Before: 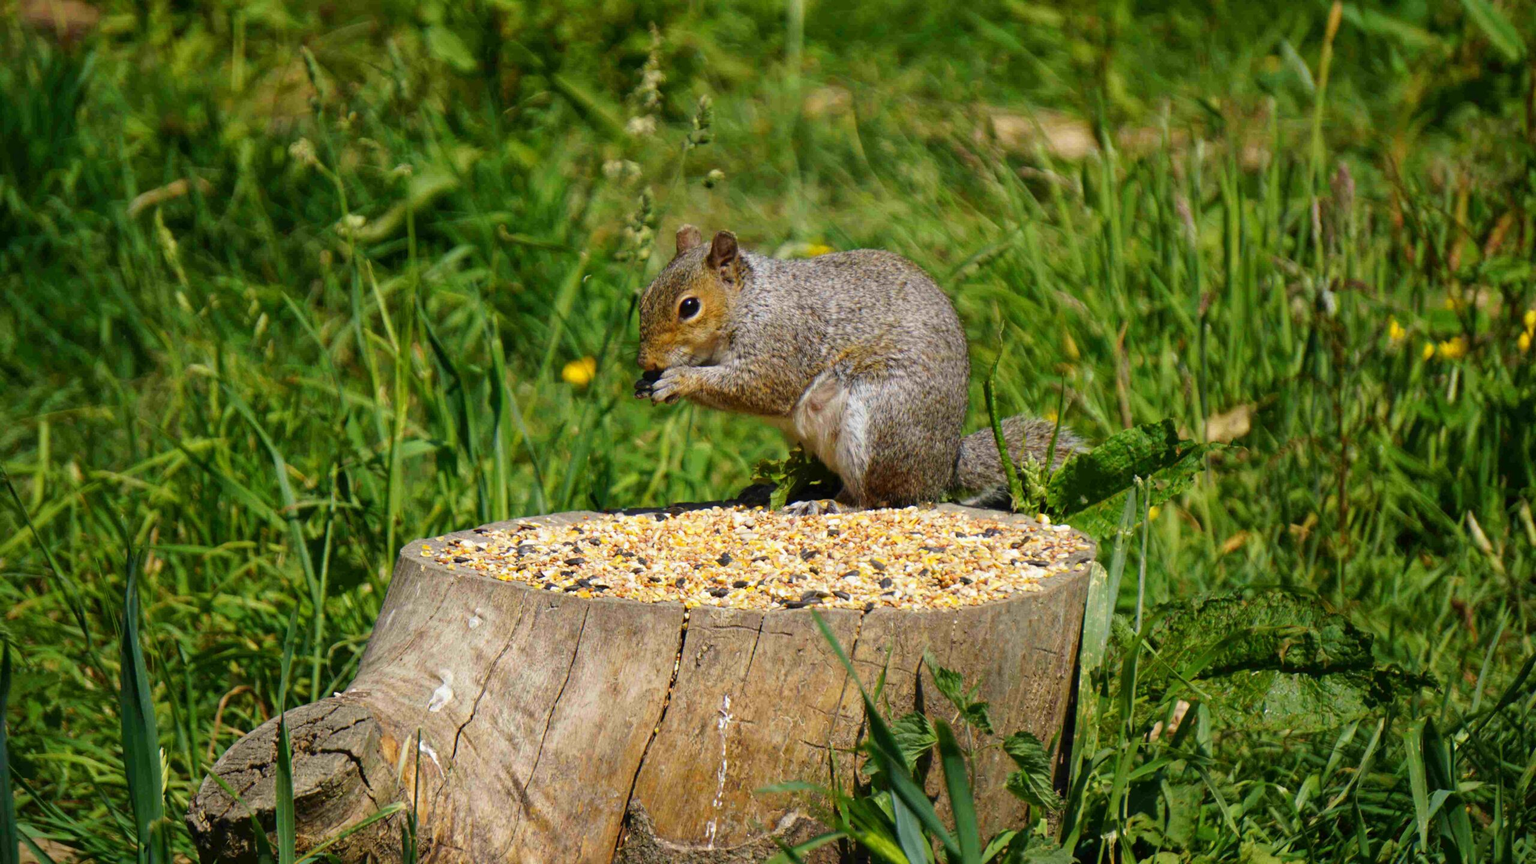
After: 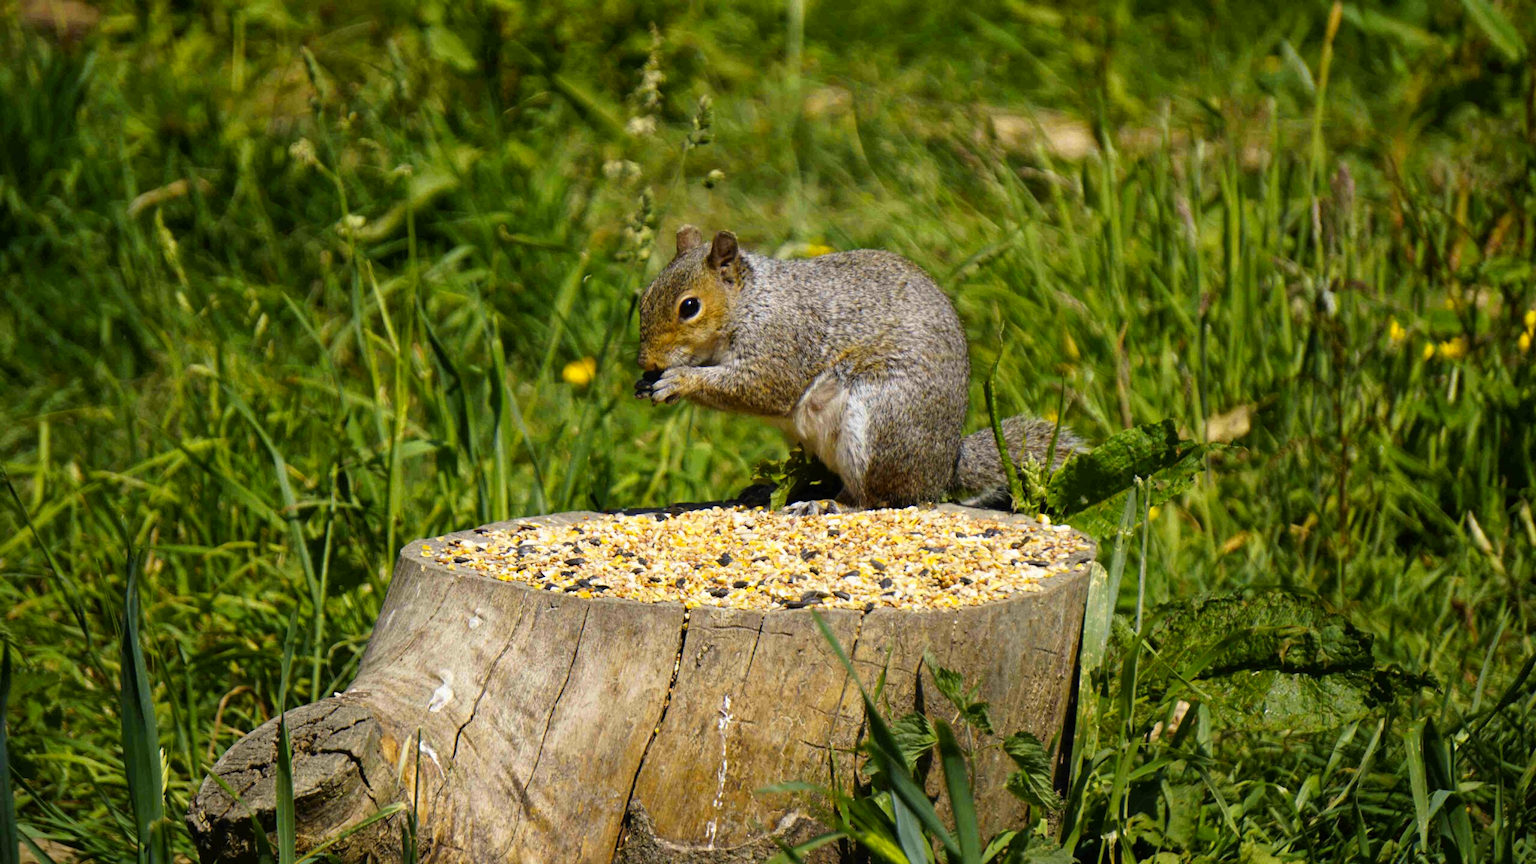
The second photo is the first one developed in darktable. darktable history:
color contrast: green-magenta contrast 0.8, blue-yellow contrast 1.1, unbound 0
rgb curve: curves: ch0 [(0, 0) (0.078, 0.051) (0.929, 0.956) (1, 1)], compensate middle gray true
